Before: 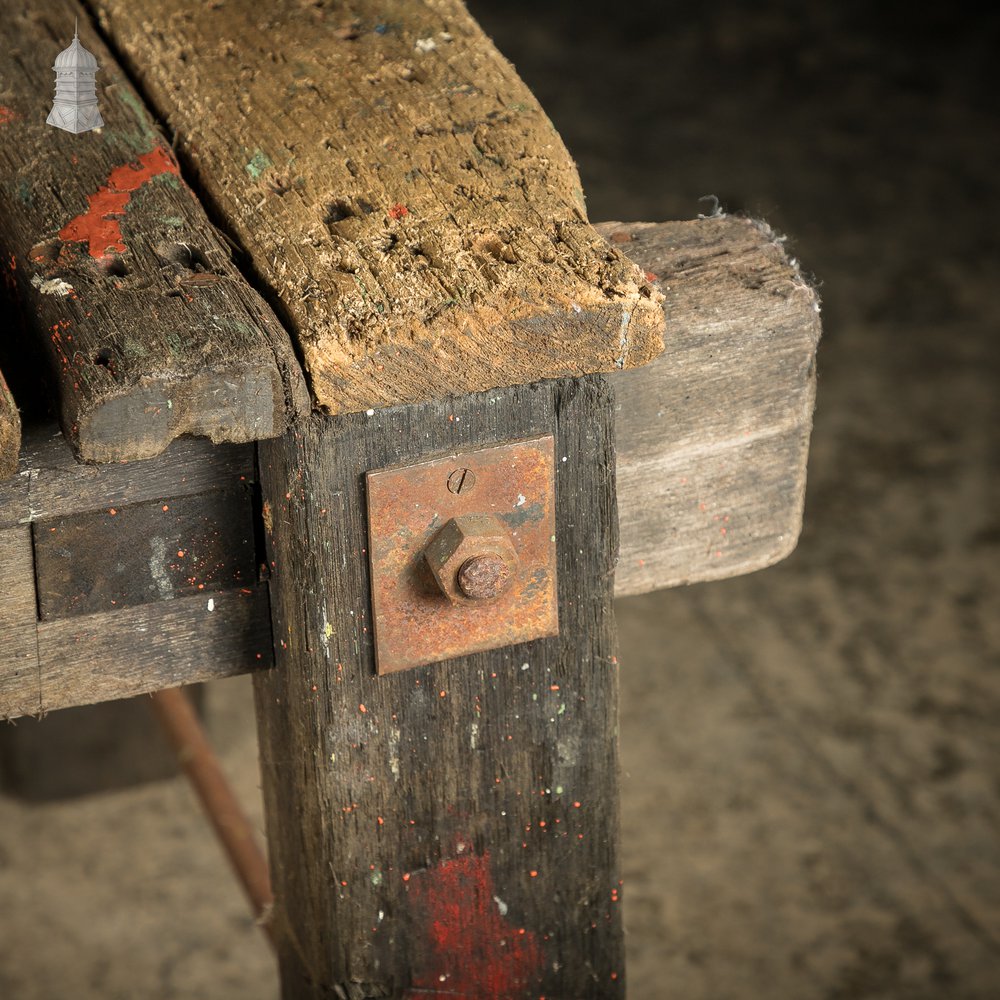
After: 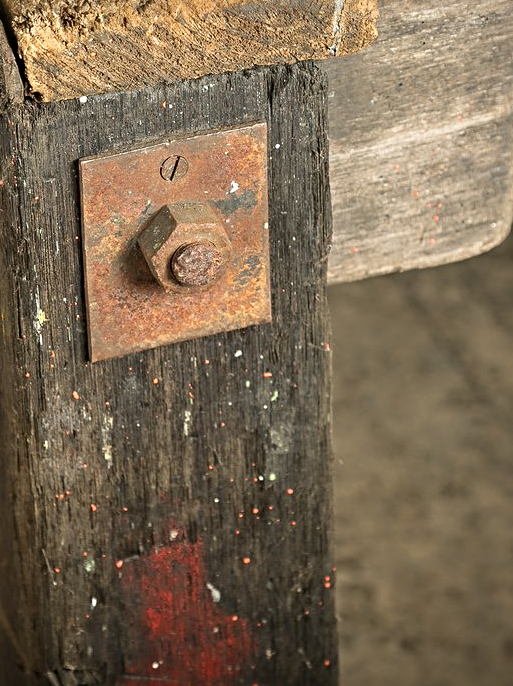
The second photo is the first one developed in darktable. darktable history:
sharpen: radius 4.904
crop and rotate: left 28.782%, top 31.391%, right 19.862%
